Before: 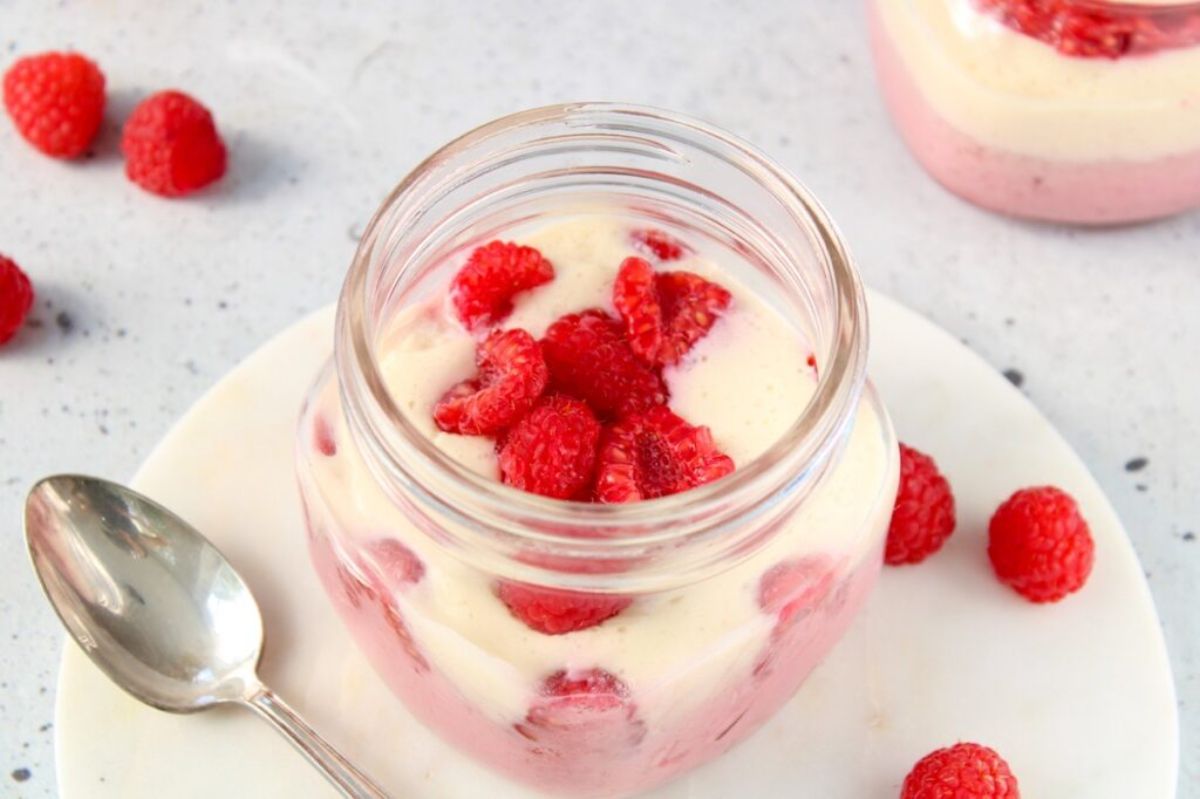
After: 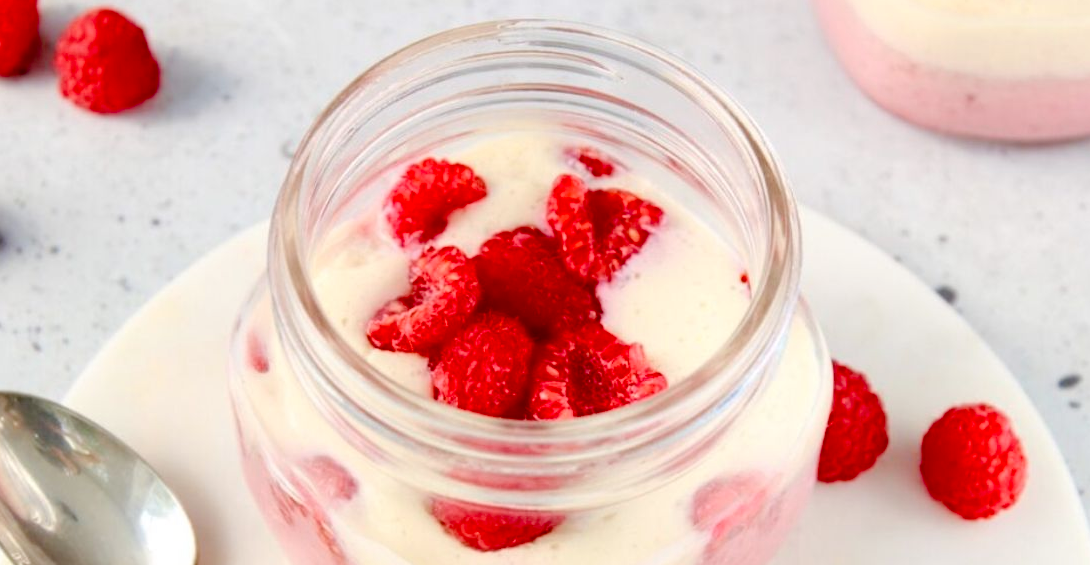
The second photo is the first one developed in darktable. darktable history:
color balance rgb: perceptual saturation grading › global saturation 0.164%, perceptual saturation grading › highlights -18.492%, perceptual saturation grading › mid-tones 6.581%, perceptual saturation grading › shadows 27.074%, perceptual brilliance grading › mid-tones 9.063%, perceptual brilliance grading › shadows 14.555%, global vibrance 15.867%, saturation formula JzAzBz (2021)
crop: left 5.65%, top 10.437%, right 3.513%, bottom 18.824%
